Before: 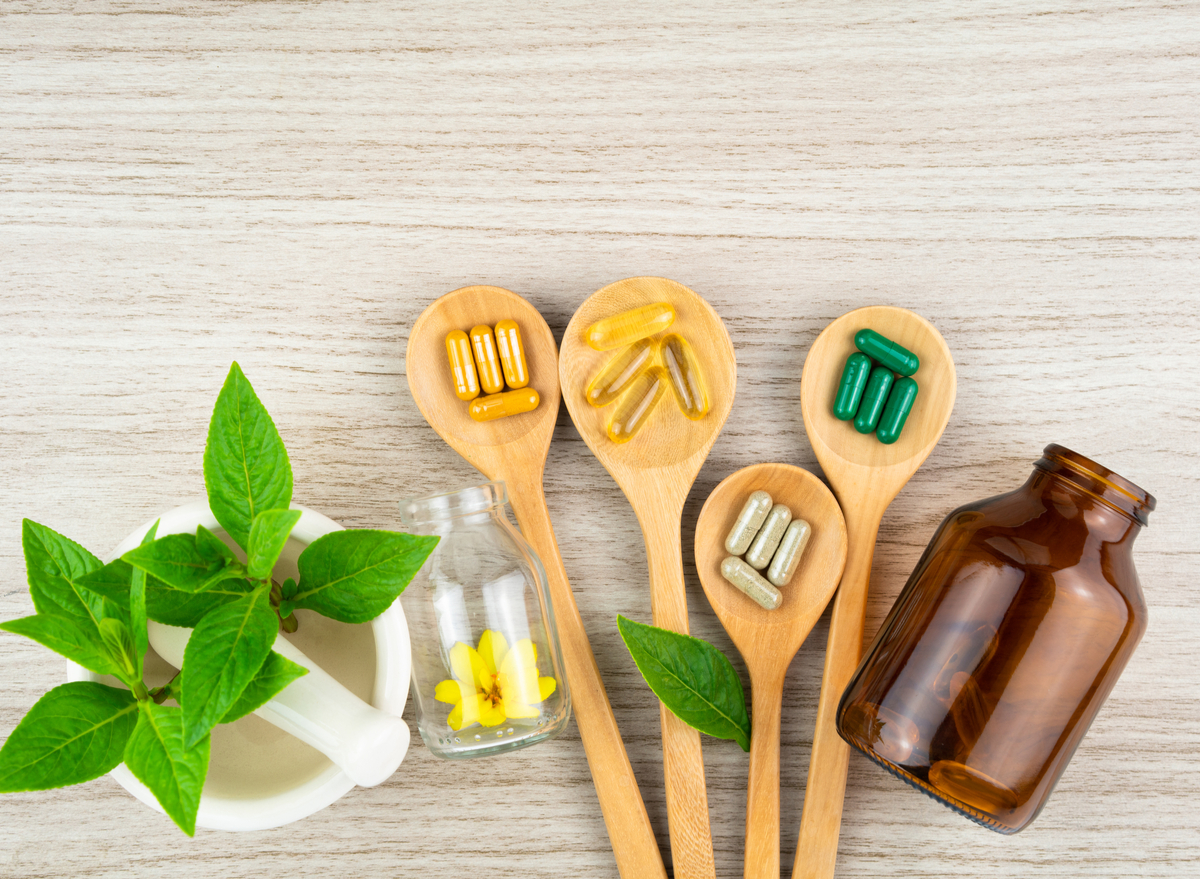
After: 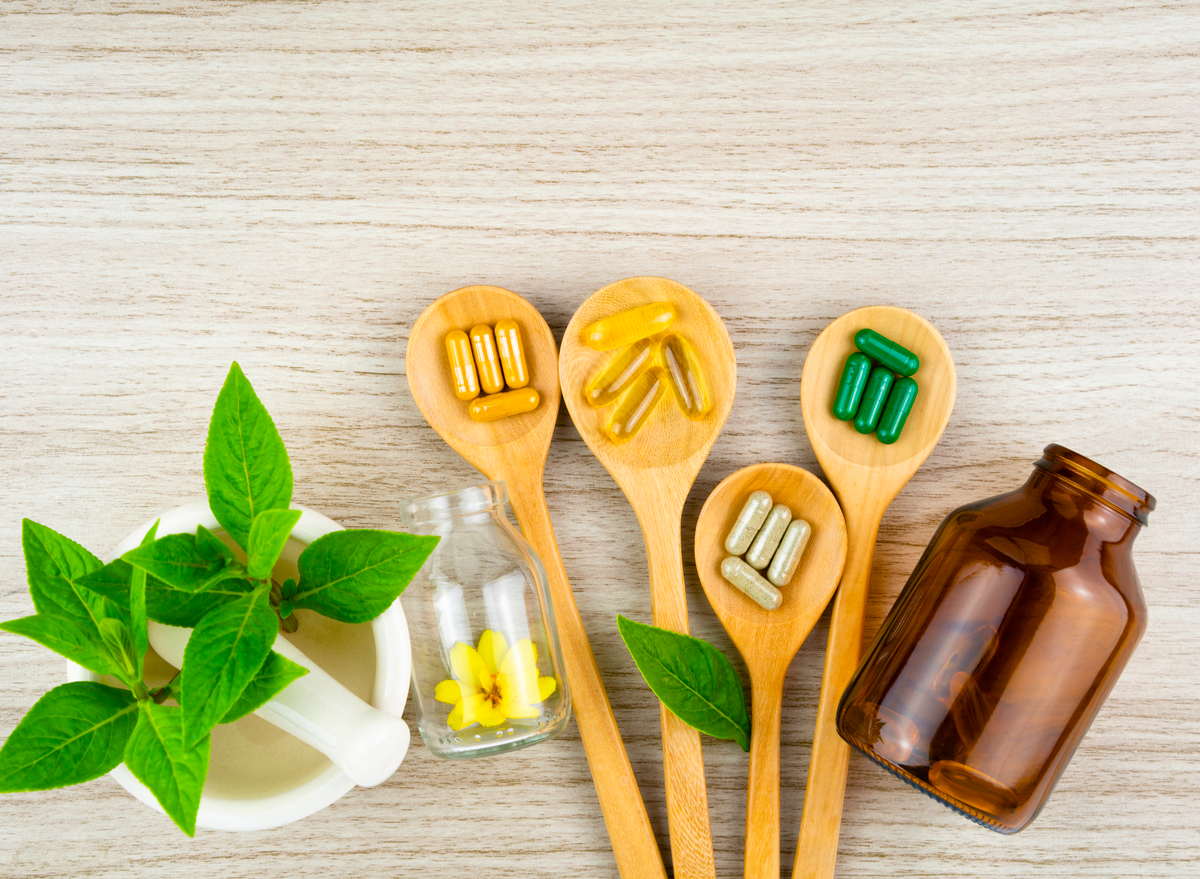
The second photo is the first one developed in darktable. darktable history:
color balance rgb: linear chroma grading › global chroma 8.686%, perceptual saturation grading › global saturation 20%, perceptual saturation grading › highlights -14.432%, perceptual saturation grading › shadows 49.336%
color correction: highlights a* -0.16, highlights b* -0.066
